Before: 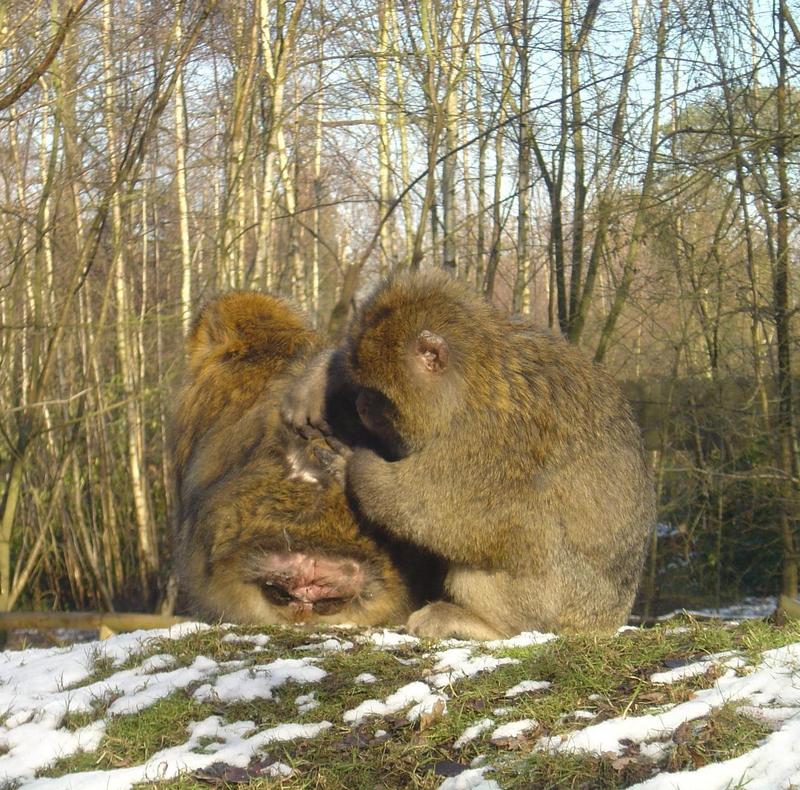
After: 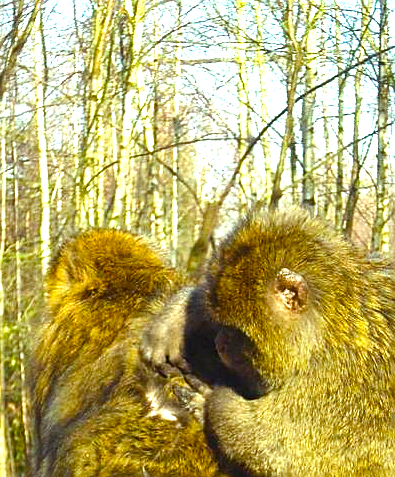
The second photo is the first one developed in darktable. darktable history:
color correction: highlights b* 0.045, saturation 0.986
crop: left 17.739%, top 7.905%, right 32.802%, bottom 31.634%
exposure: black level correction 0.001, exposure 0.499 EV, compensate exposure bias true, compensate highlight preservation false
sharpen: on, module defaults
color balance rgb: power › hue 72.39°, highlights gain › luminance 15.125%, highlights gain › chroma 3.883%, highlights gain › hue 212.44°, linear chroma grading › shadows 9.402%, linear chroma grading › highlights 10.094%, linear chroma grading › global chroma 14.903%, linear chroma grading › mid-tones 14.585%, perceptual saturation grading › global saturation 15.392%, perceptual saturation grading › highlights -19.631%, perceptual saturation grading › shadows 20.139%, perceptual brilliance grading › highlights 15.82%, perceptual brilliance grading › mid-tones 6.671%, perceptual brilliance grading › shadows -14.845%, global vibrance 20%
local contrast: mode bilateral grid, contrast 20, coarseness 49, detail 128%, midtone range 0.2
levels: levels [0.016, 0.5, 0.996]
